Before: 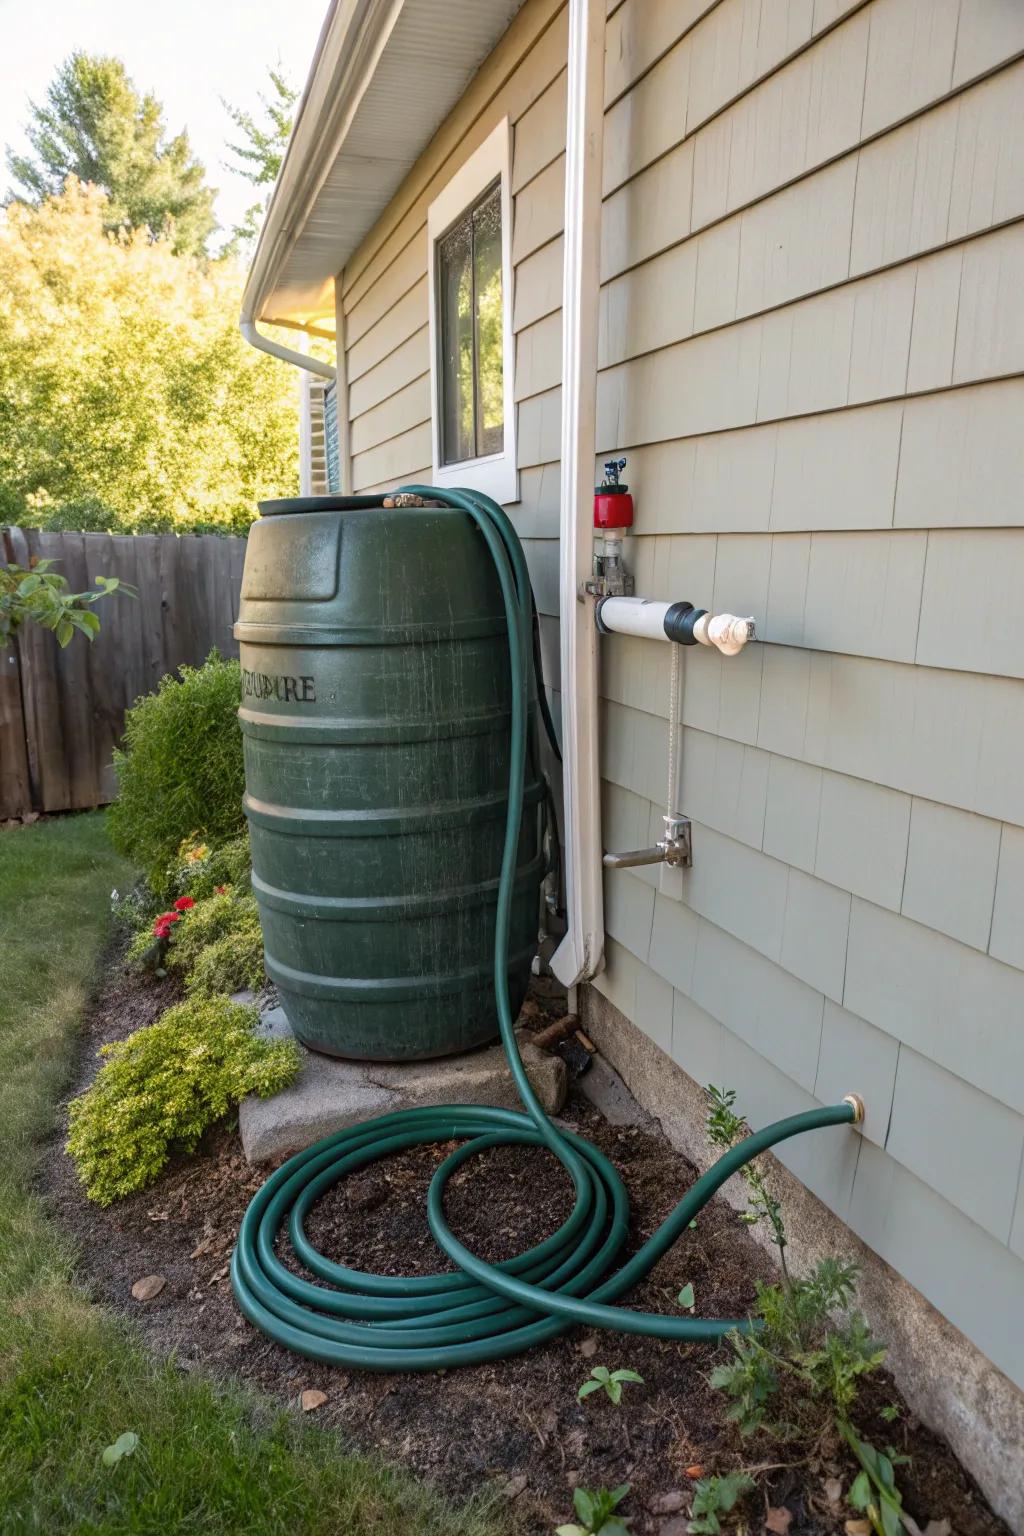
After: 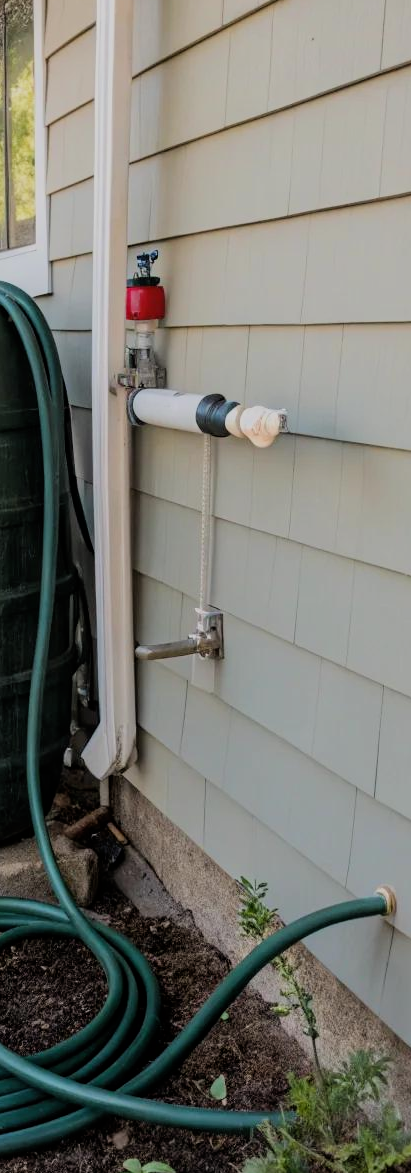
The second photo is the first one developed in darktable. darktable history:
filmic rgb: black relative exposure -7.25 EV, white relative exposure 5.05 EV, threshold 5.95 EV, hardness 3.21, color science v6 (2022), enable highlight reconstruction true
crop: left 45.718%, top 13.575%, right 14.054%, bottom 9.994%
